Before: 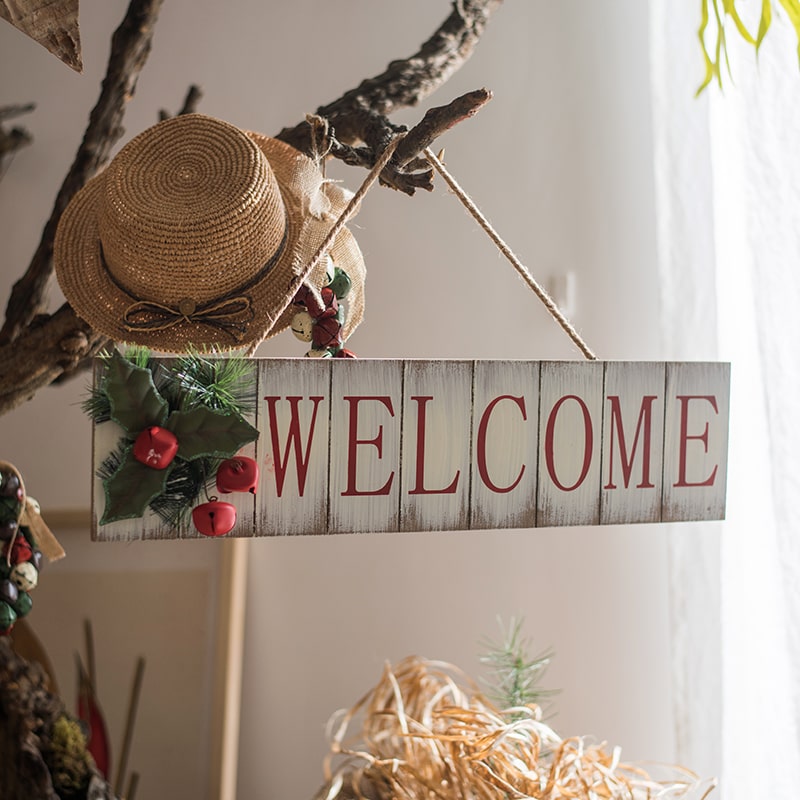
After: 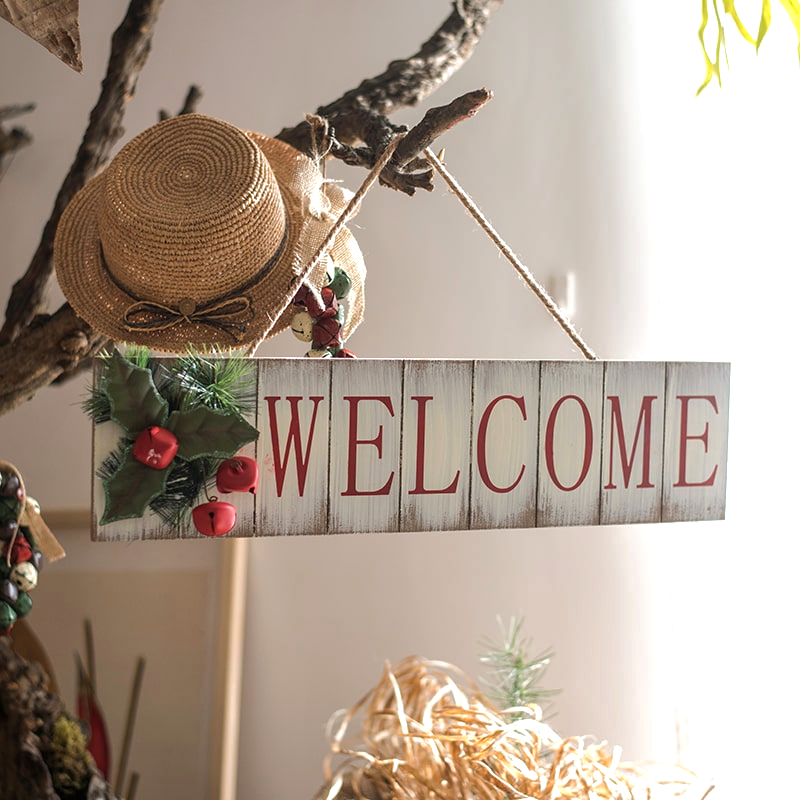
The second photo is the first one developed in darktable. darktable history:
exposure: exposure 0.6 EV, compensate highlight preservation false
rgb curve: curves: ch0 [(0, 0) (0.175, 0.154) (0.785, 0.663) (1, 1)]
